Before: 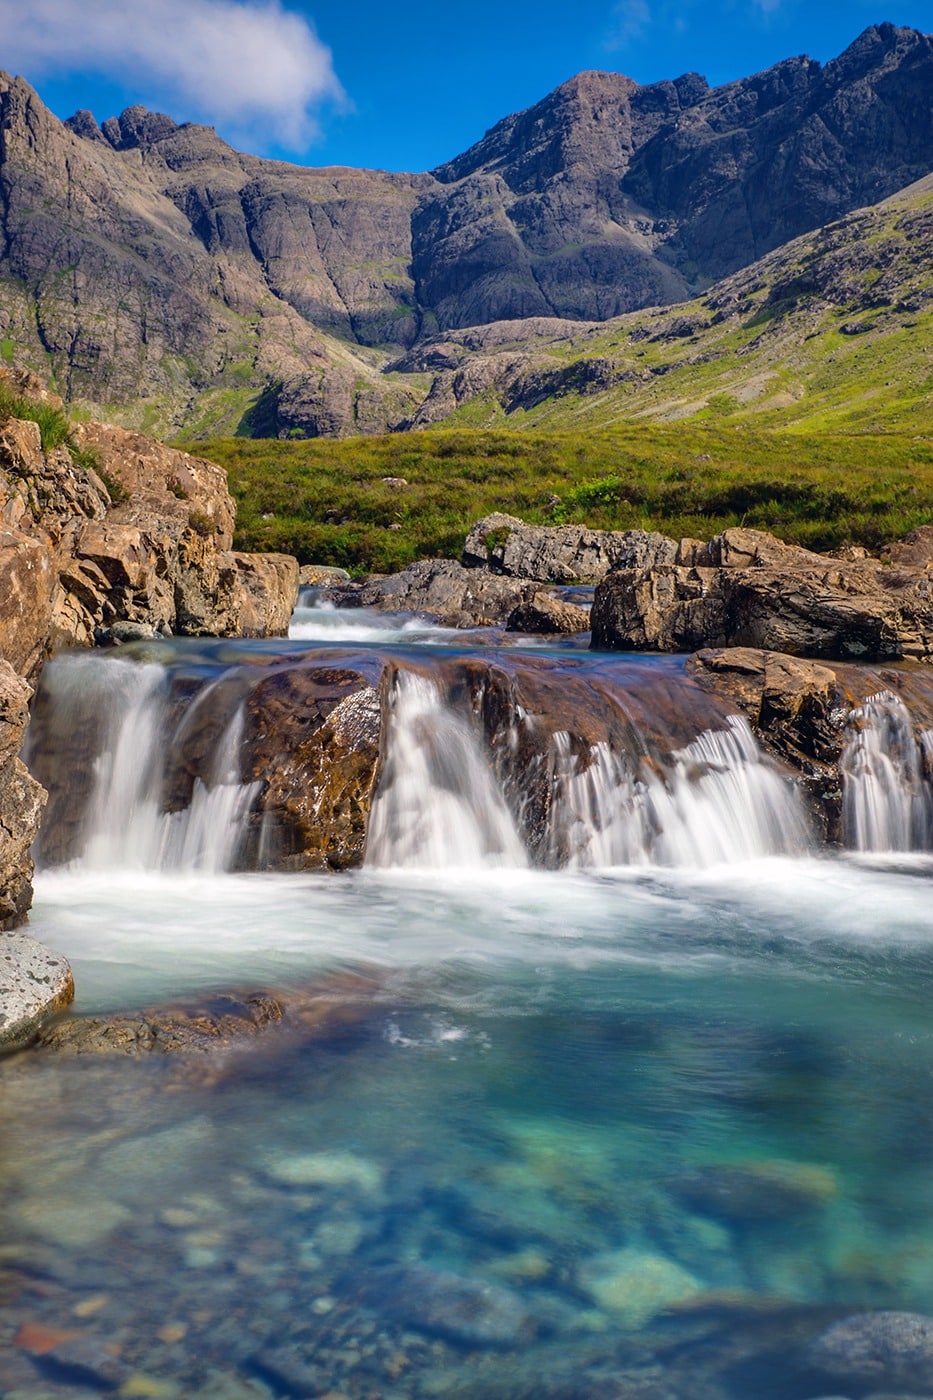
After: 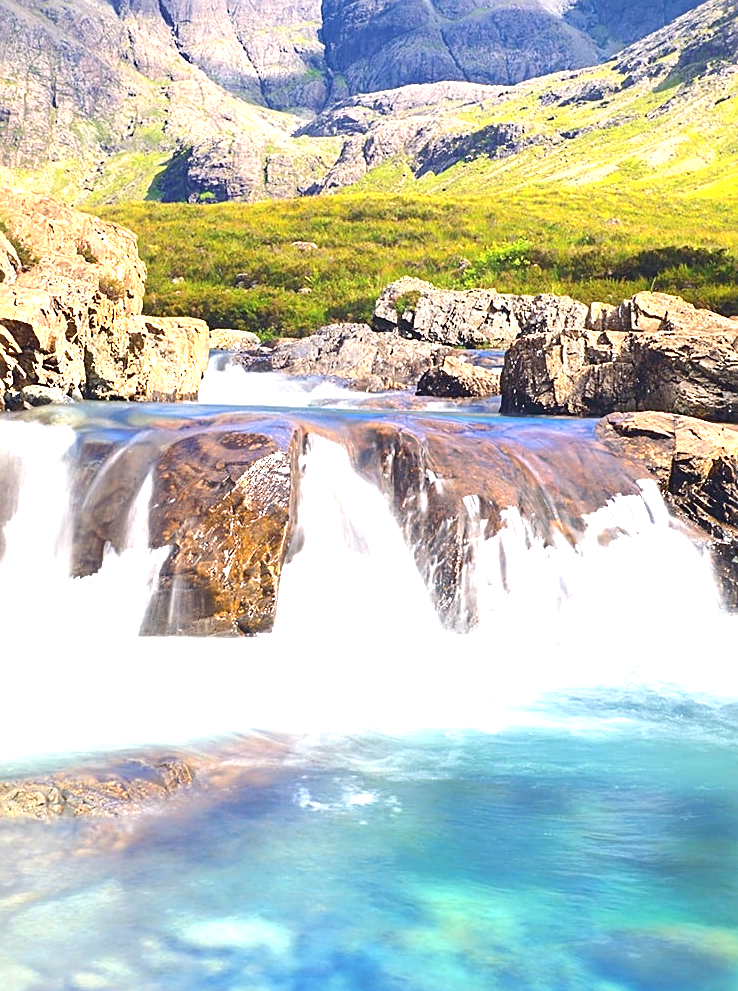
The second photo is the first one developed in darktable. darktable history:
exposure: exposure 2.017 EV, compensate highlight preservation false
sharpen: on, module defaults
crop: left 9.68%, top 16.901%, right 11.17%, bottom 12.304%
contrast equalizer: octaves 7, y [[0.6 ×6], [0.55 ×6], [0 ×6], [0 ×6], [0 ×6]], mix -0.985
